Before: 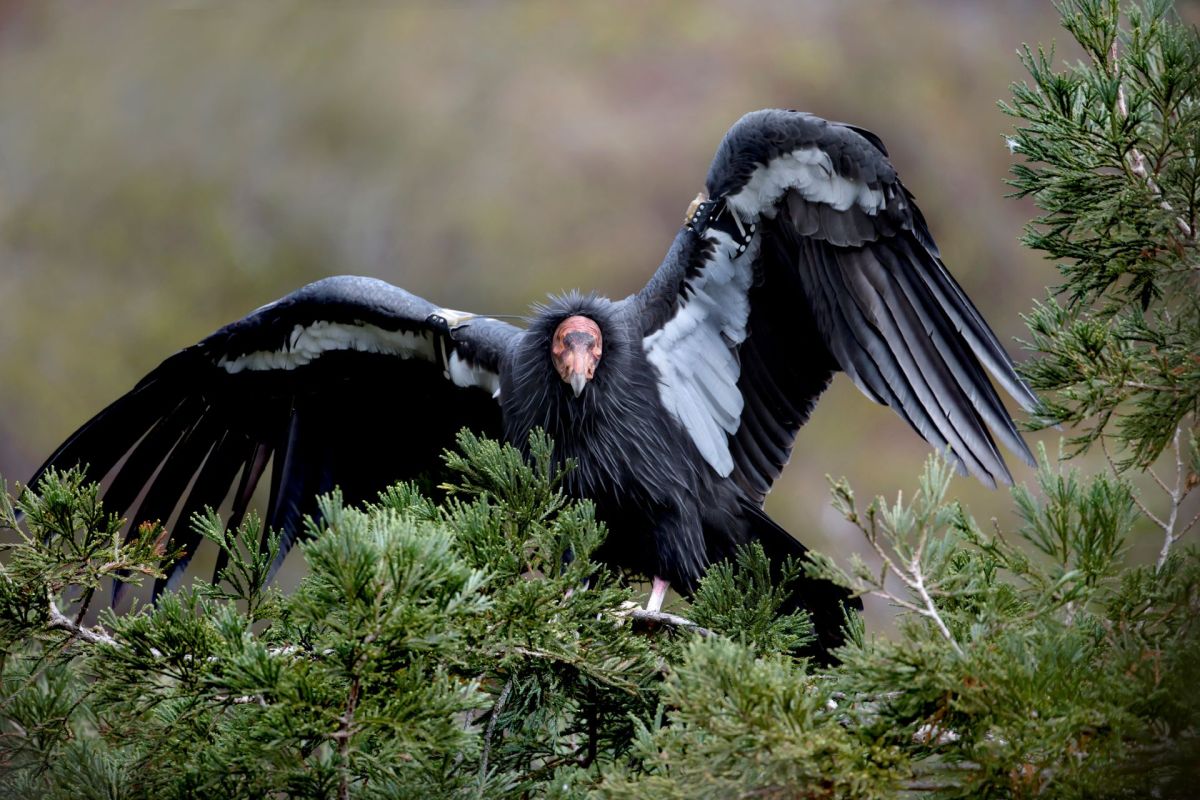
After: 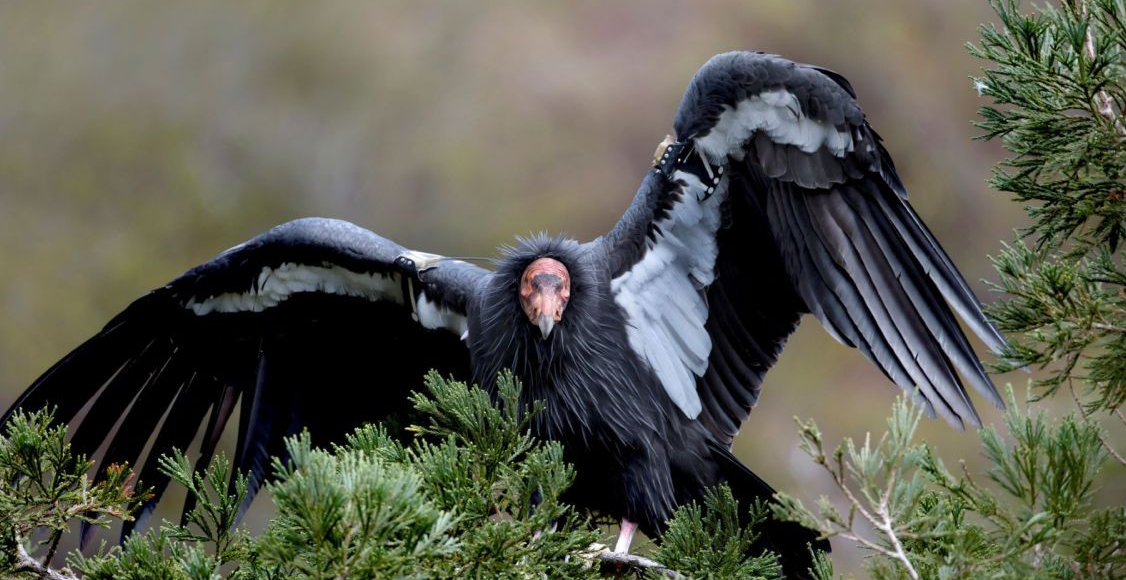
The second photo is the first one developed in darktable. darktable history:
crop: left 2.737%, top 7.287%, right 3.421%, bottom 20.179%
fill light: on, module defaults
